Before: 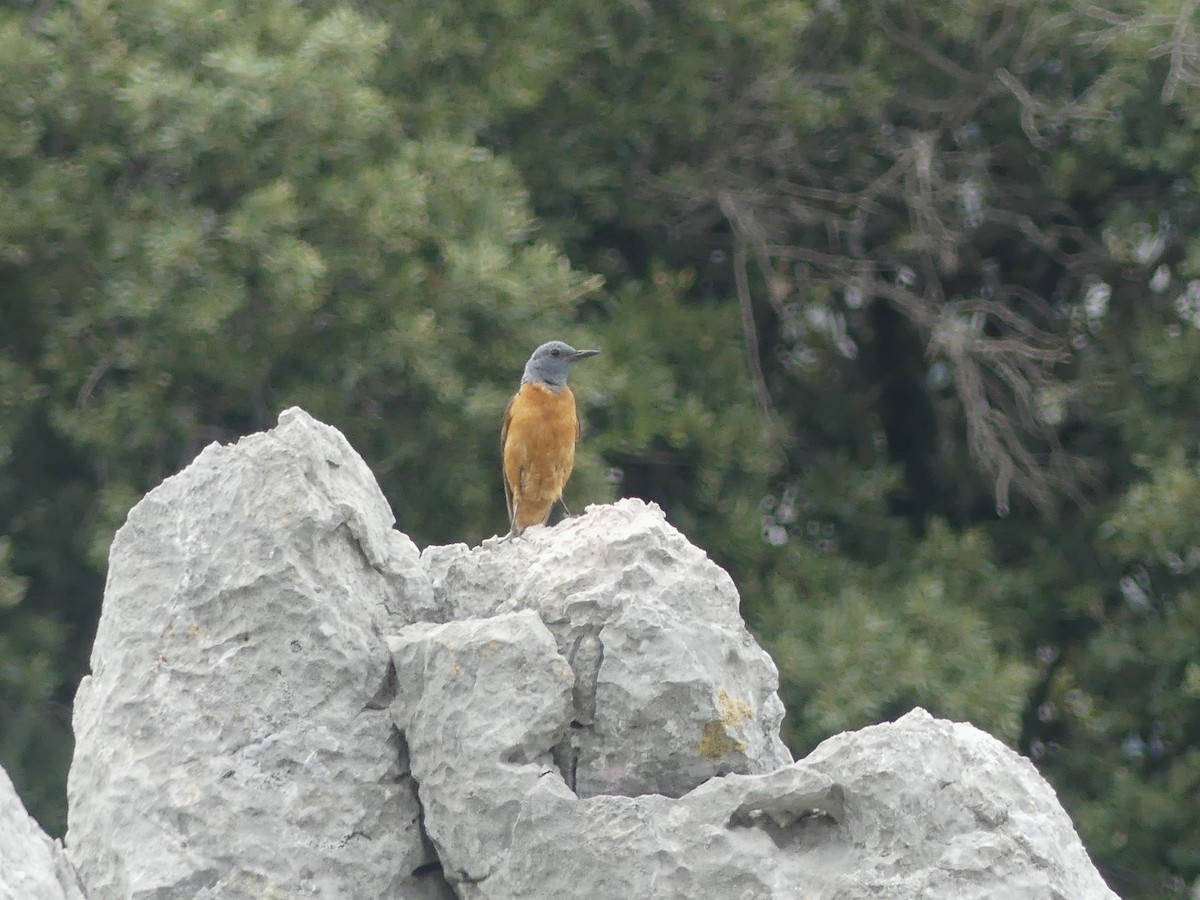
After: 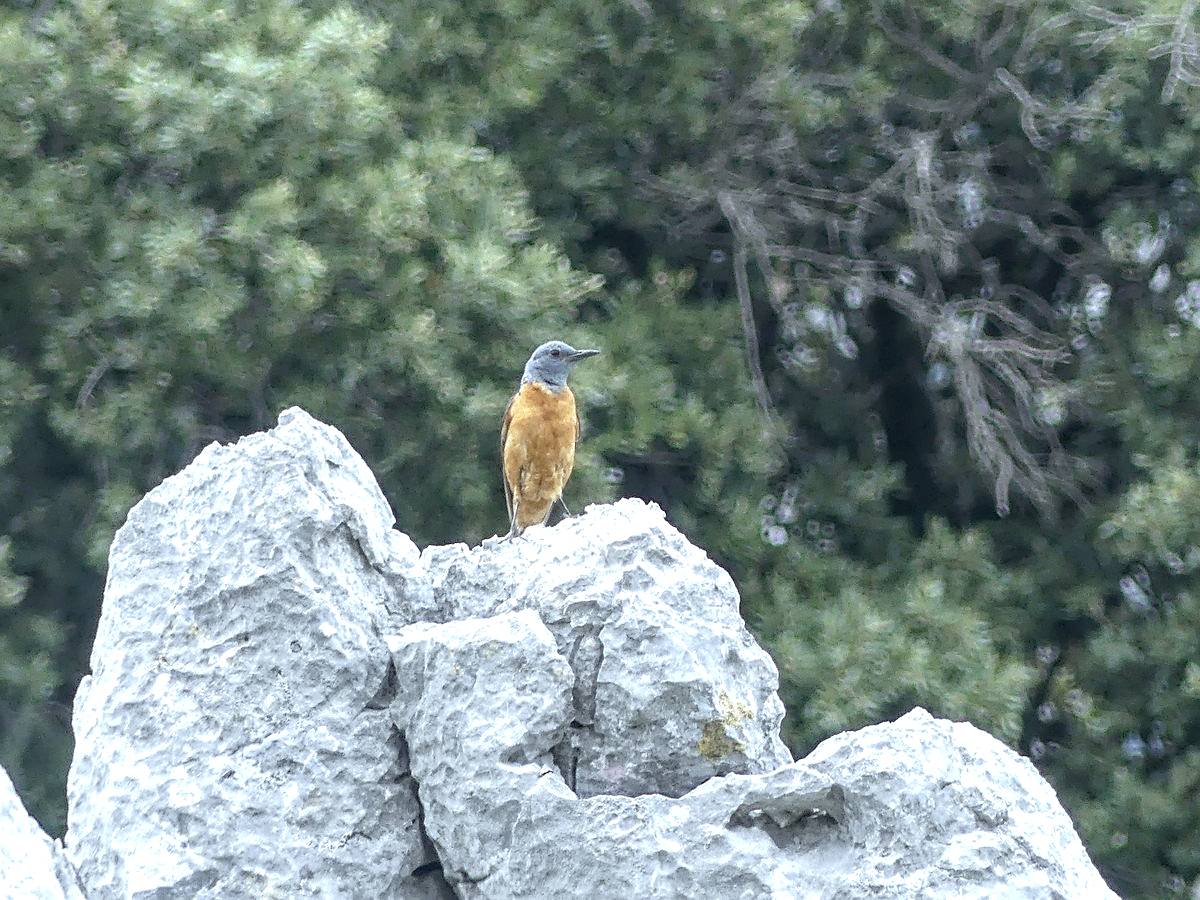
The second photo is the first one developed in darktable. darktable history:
local contrast: highlights 100%, shadows 100%, detail 200%, midtone range 0.2
exposure: black level correction 0.001, exposure 0.5 EV, compensate exposure bias true, compensate highlight preservation false
white balance: red 0.924, blue 1.095
sharpen: on, module defaults
